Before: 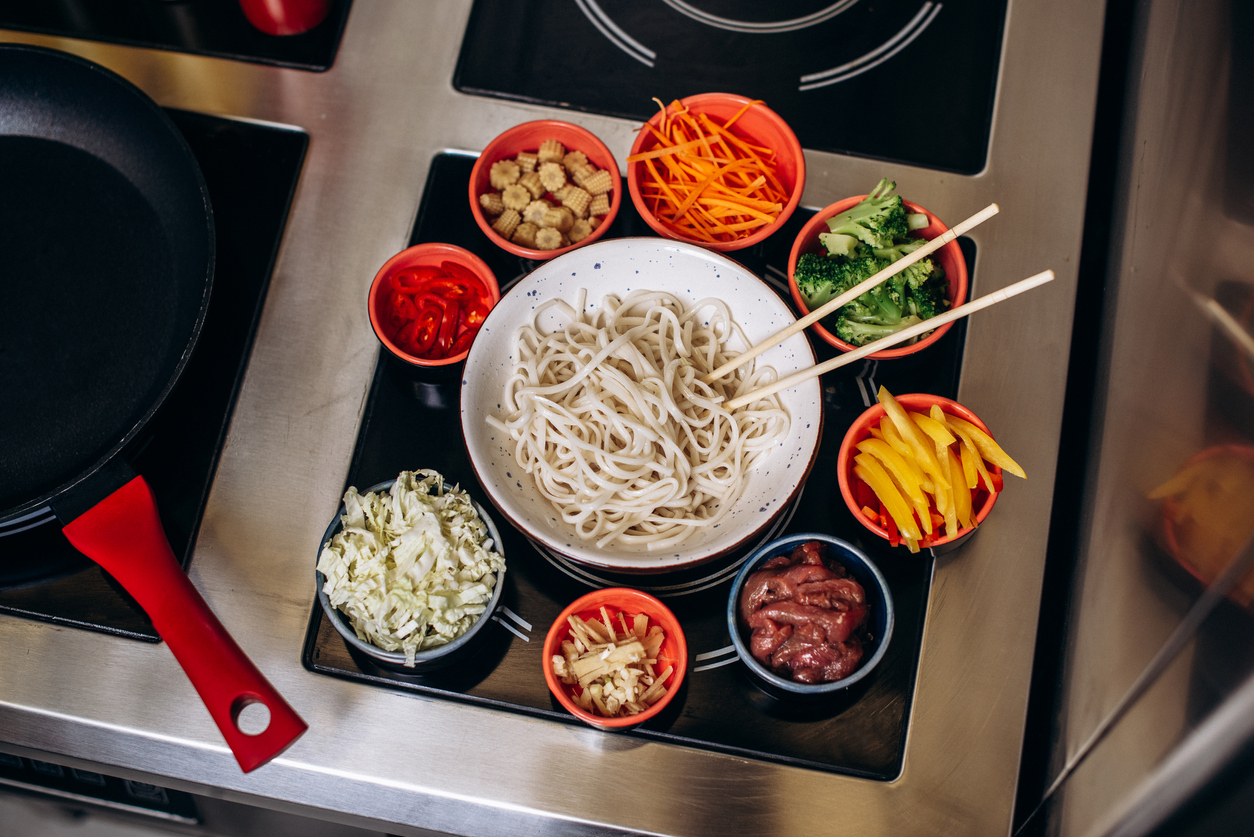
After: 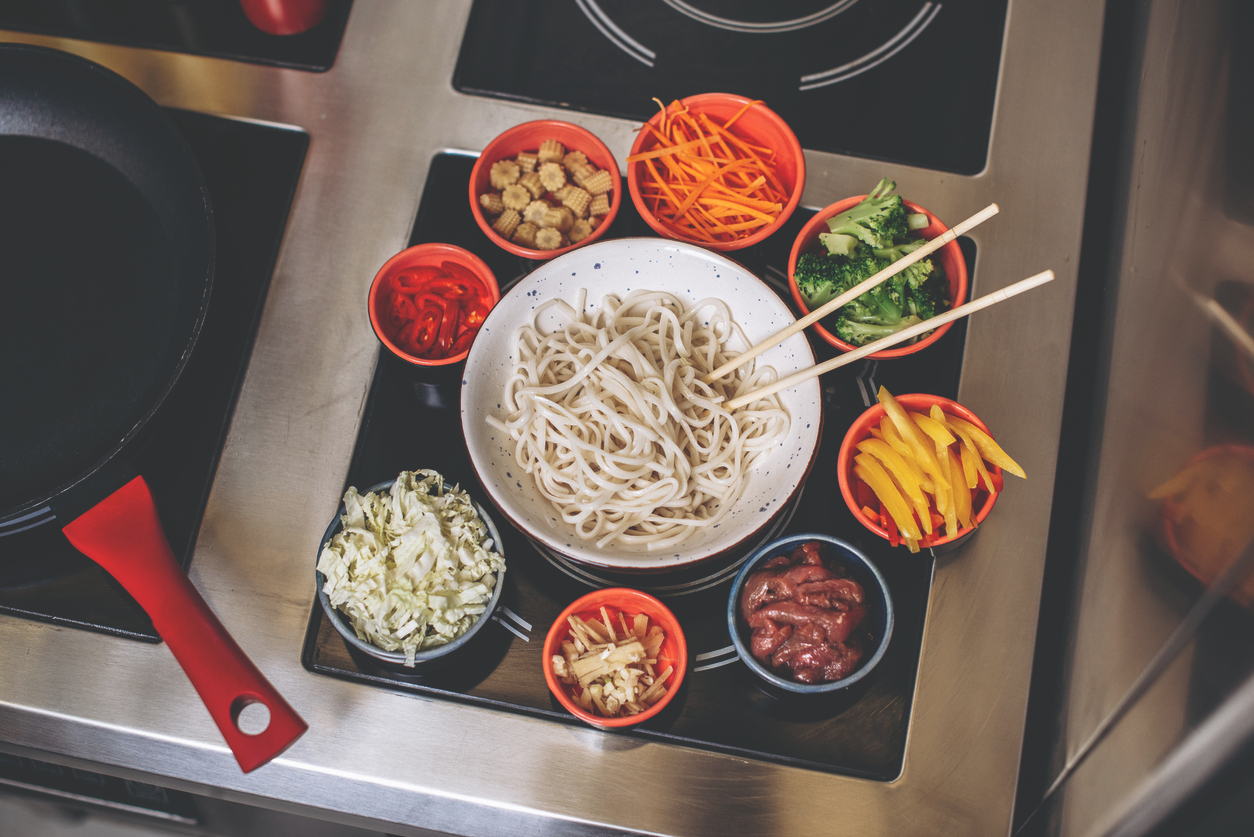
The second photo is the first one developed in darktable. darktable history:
exposure: black level correction -0.03, compensate exposure bias true, compensate highlight preservation false
